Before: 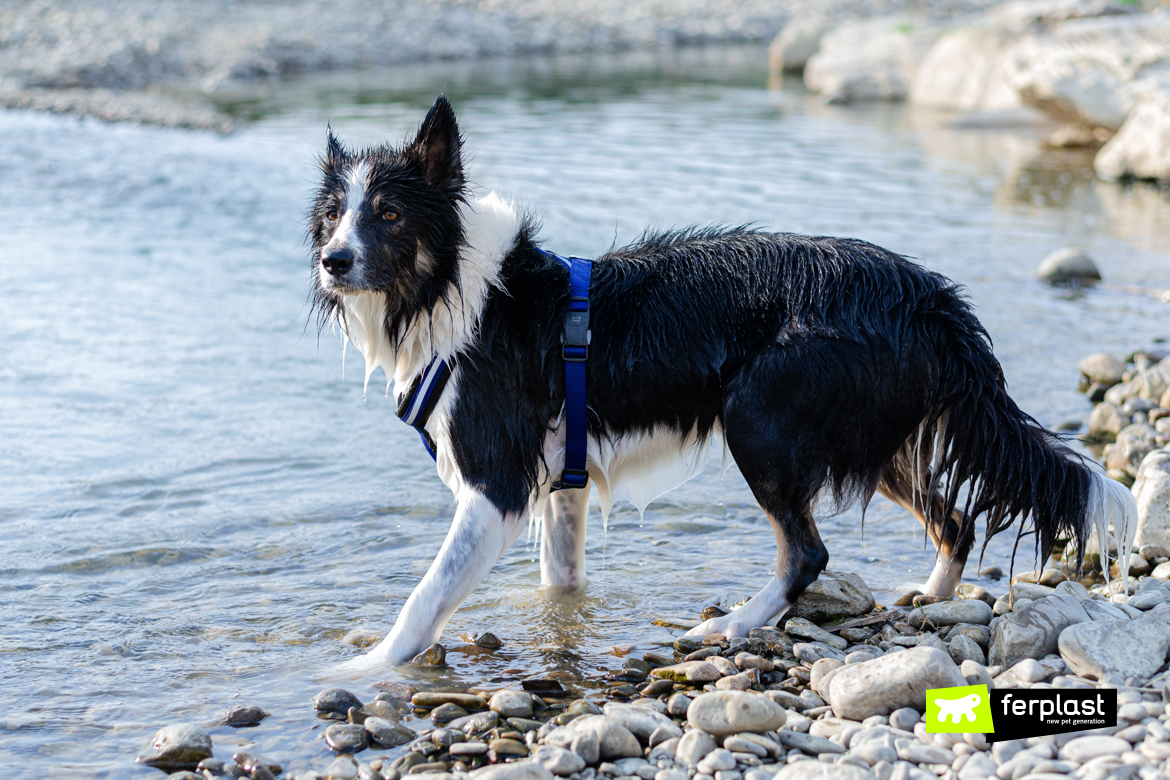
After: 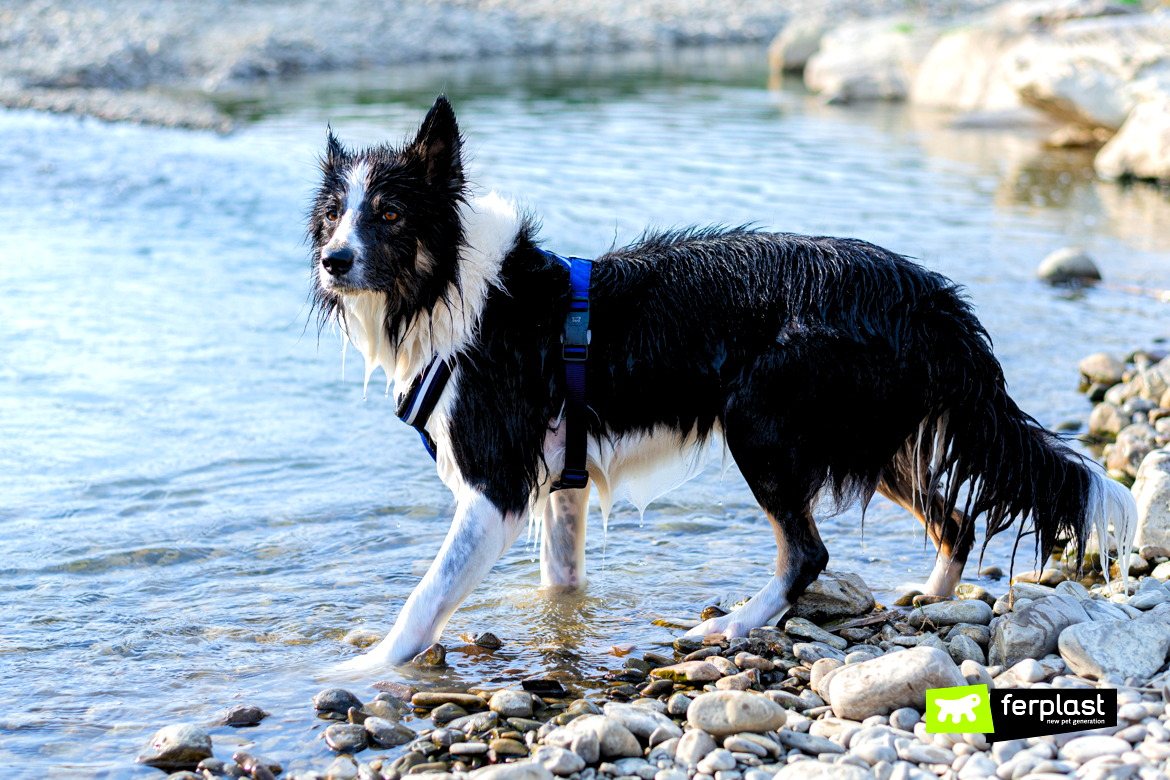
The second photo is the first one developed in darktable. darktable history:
contrast brightness saturation: saturation 0.488
levels: levels [0.062, 0.494, 0.925]
